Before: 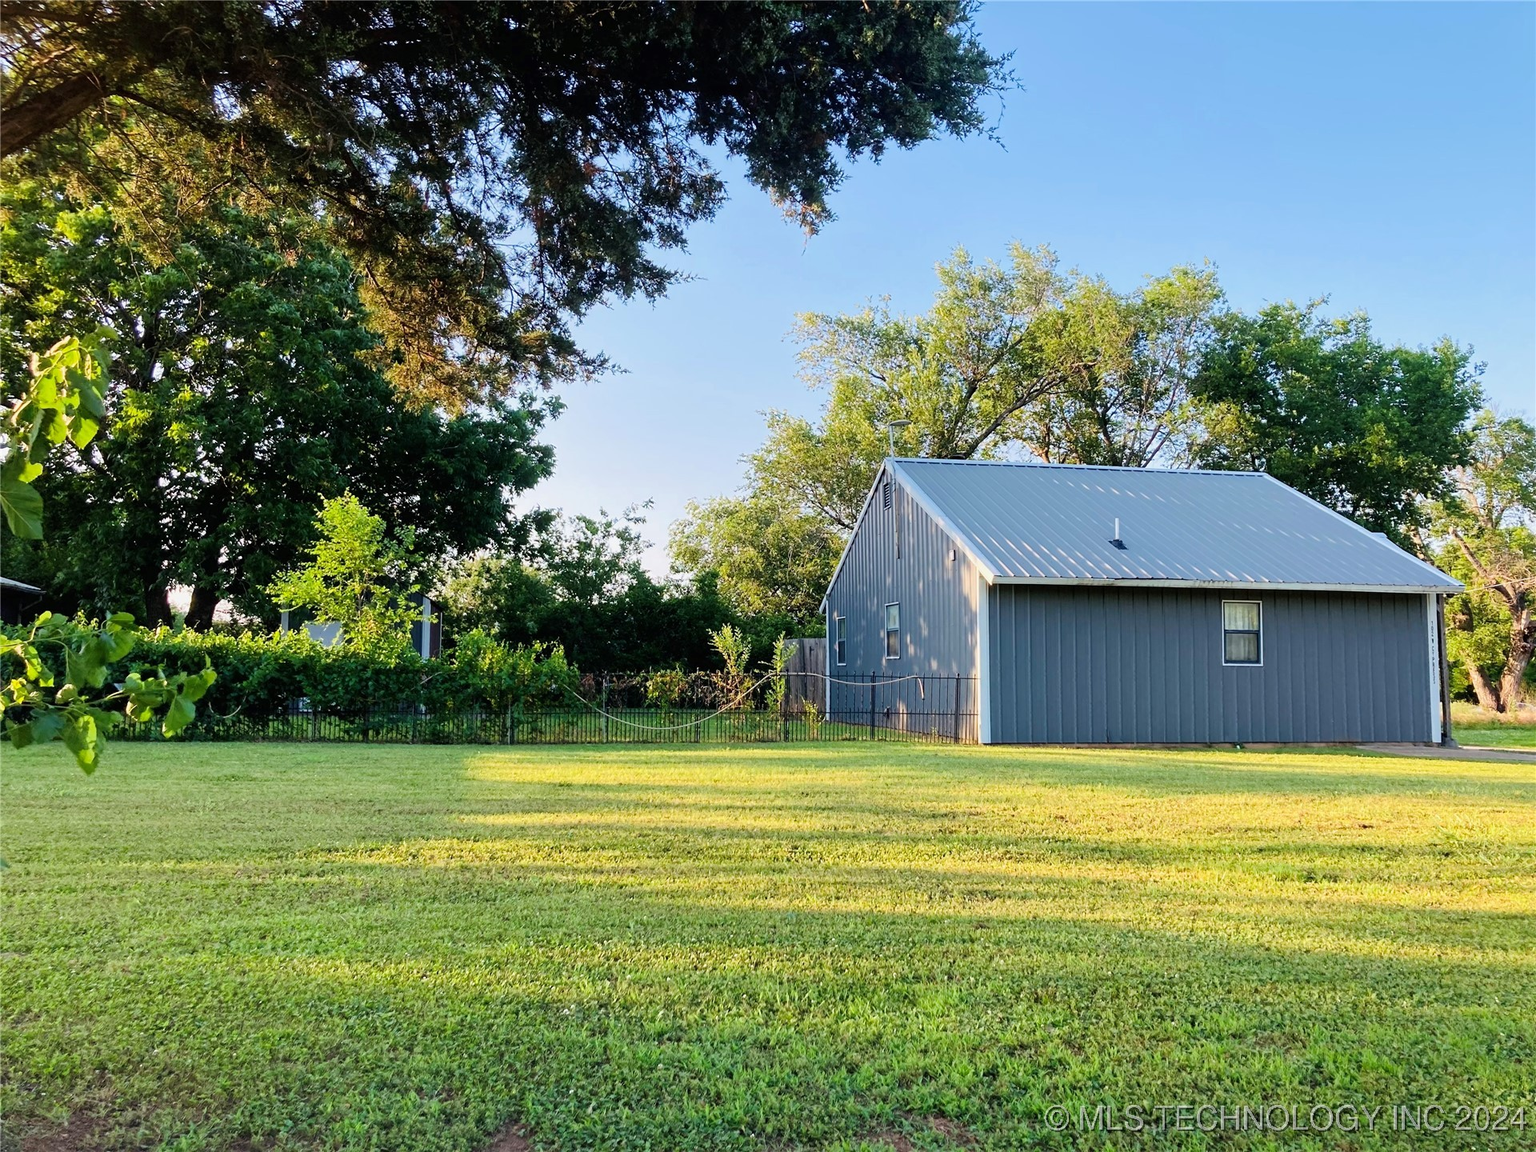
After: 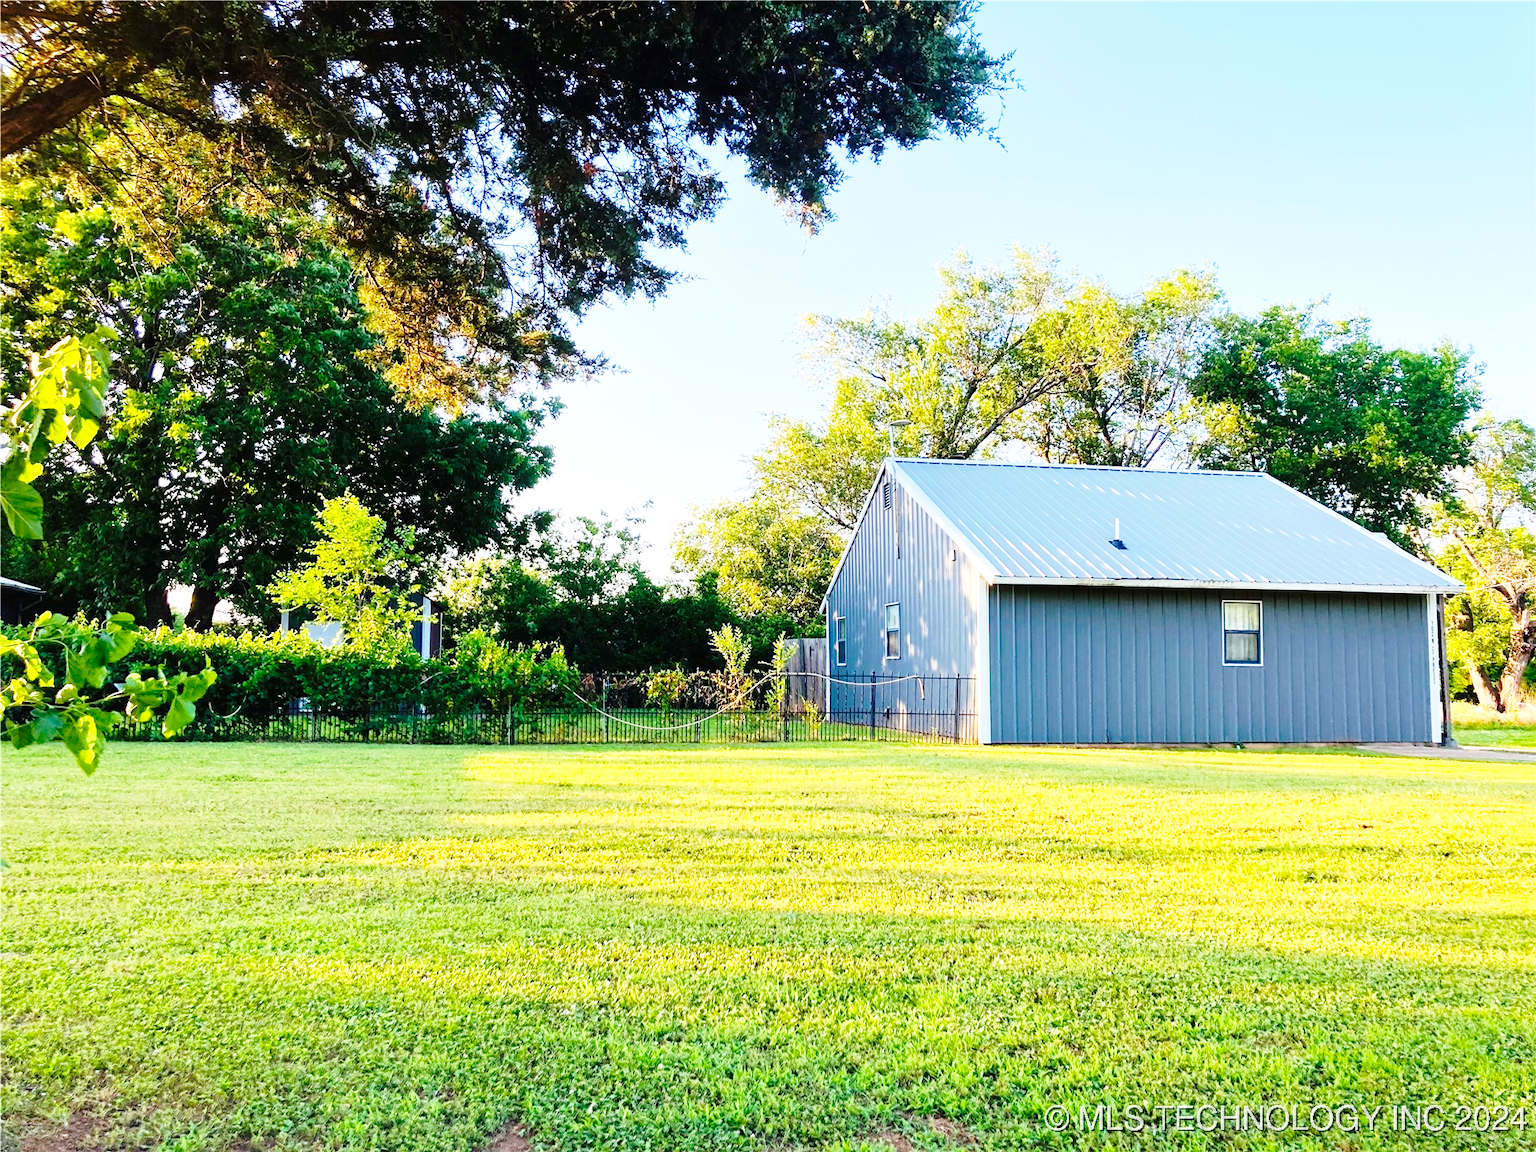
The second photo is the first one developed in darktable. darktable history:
color balance rgb: highlights gain › chroma 0.152%, highlights gain › hue 332.25°, perceptual saturation grading › global saturation 19.623%
exposure: black level correction 0, exposure 0.498 EV, compensate highlight preservation false
base curve: curves: ch0 [(0, 0) (0.028, 0.03) (0.121, 0.232) (0.46, 0.748) (0.859, 0.968) (1, 1)], preserve colors none
